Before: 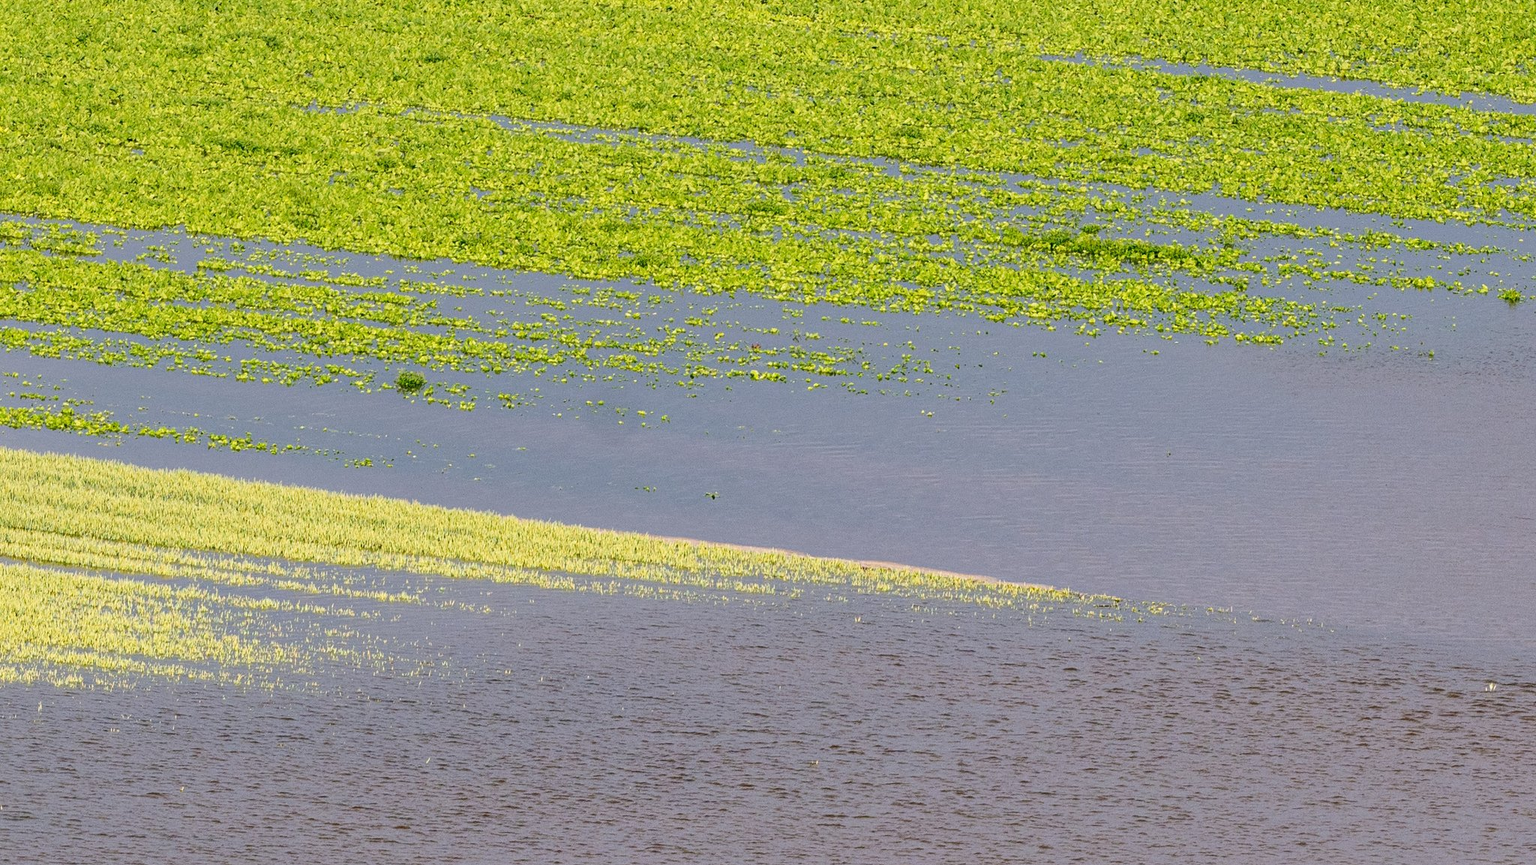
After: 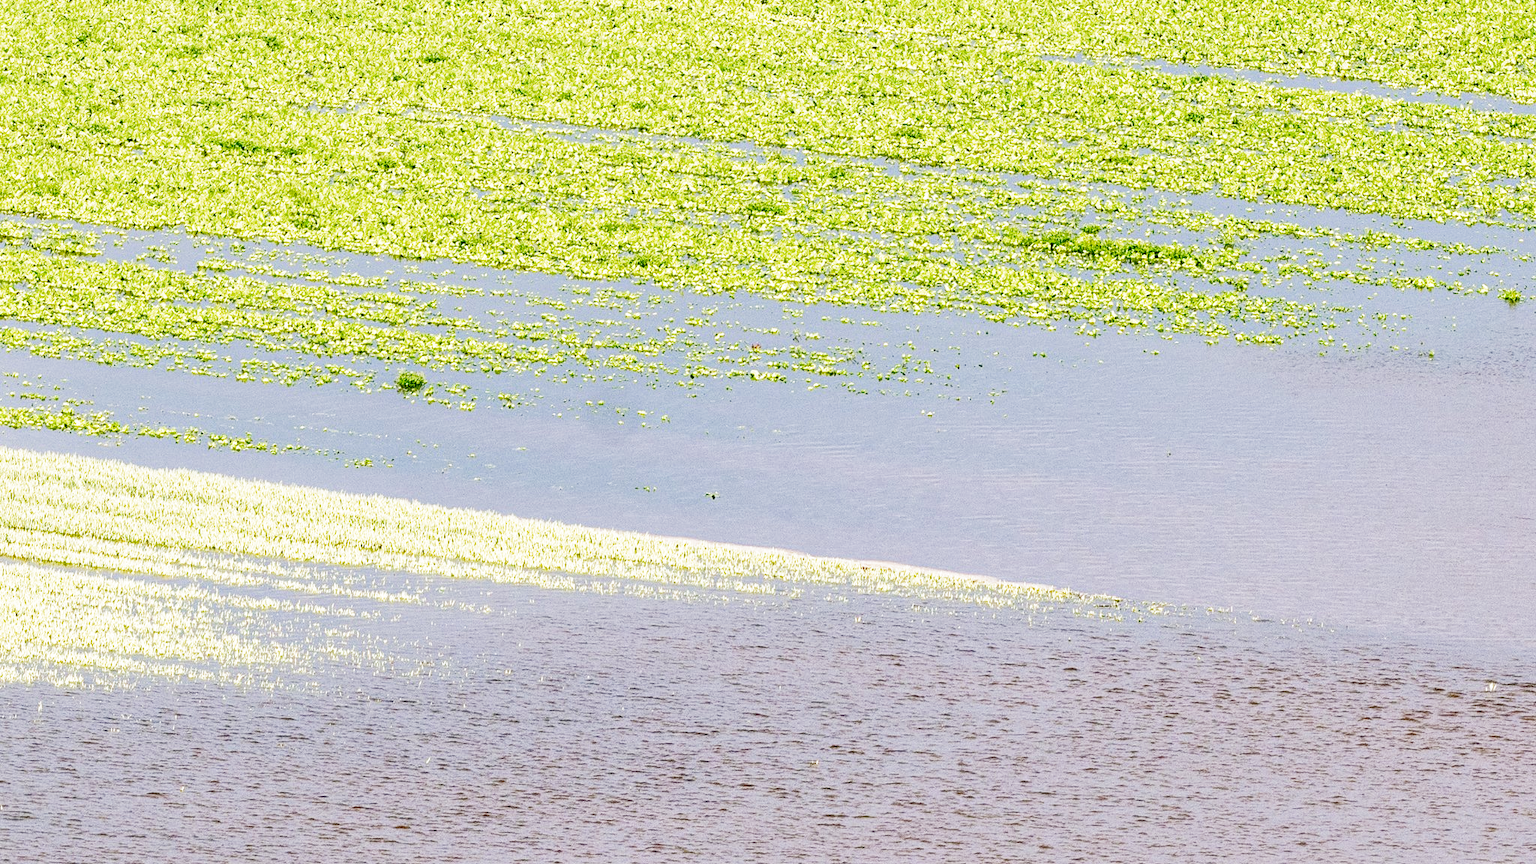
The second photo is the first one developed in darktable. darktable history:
filmic rgb: middle gray luminance 10.27%, black relative exposure -8.6 EV, white relative exposure 3.27 EV, target black luminance 0%, hardness 5.2, latitude 44.6%, contrast 1.31, highlights saturation mix 4.34%, shadows ↔ highlights balance 24.91%, add noise in highlights 0, preserve chrominance no, color science v3 (2019), use custom middle-gray values true, contrast in highlights soft
